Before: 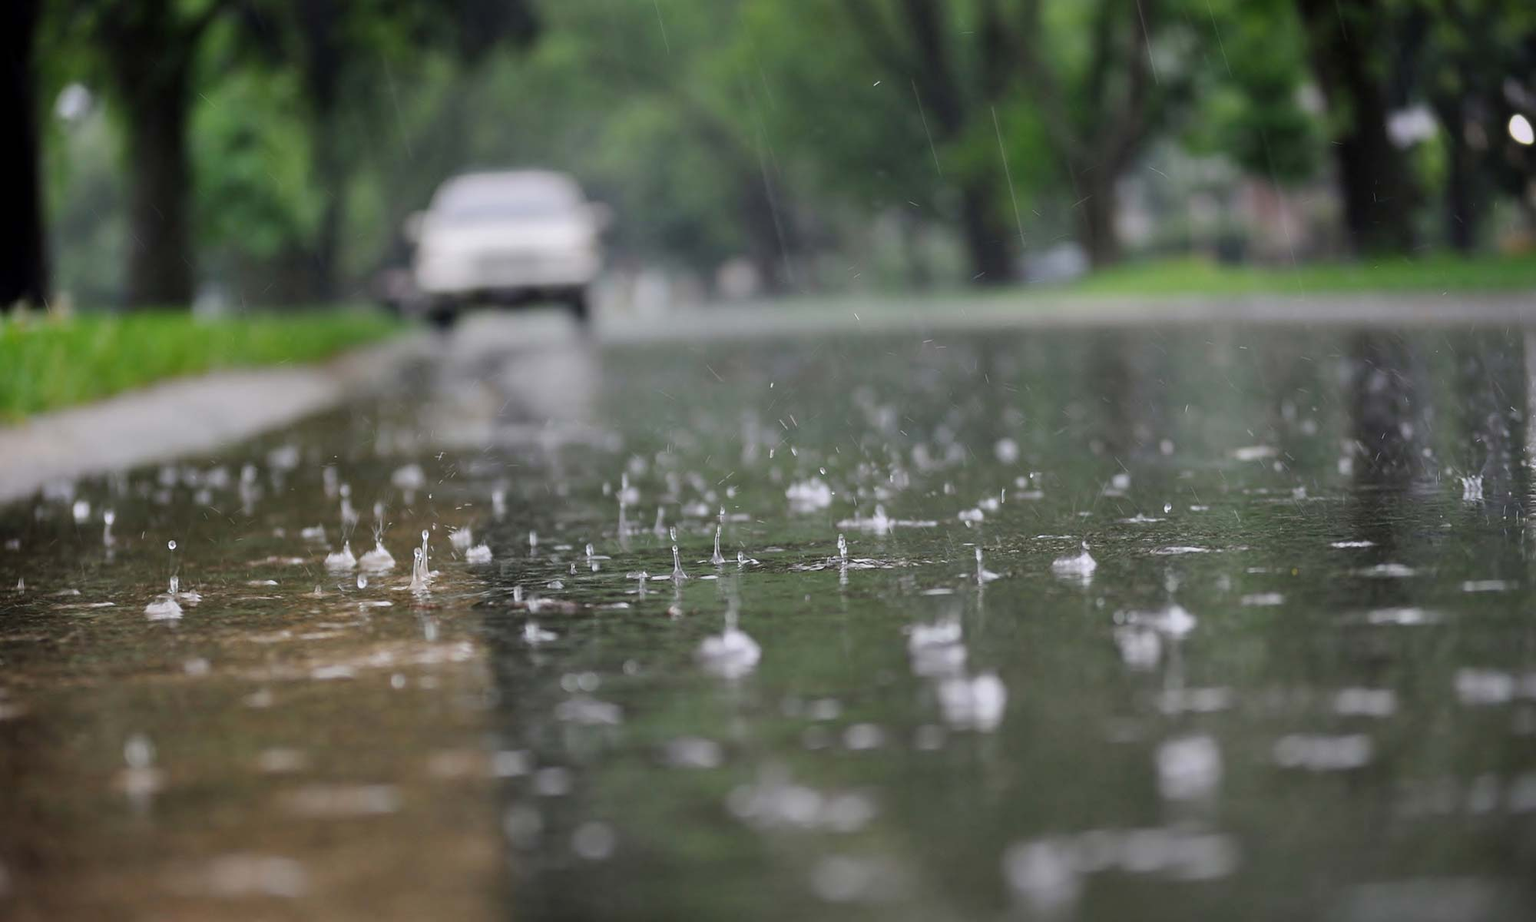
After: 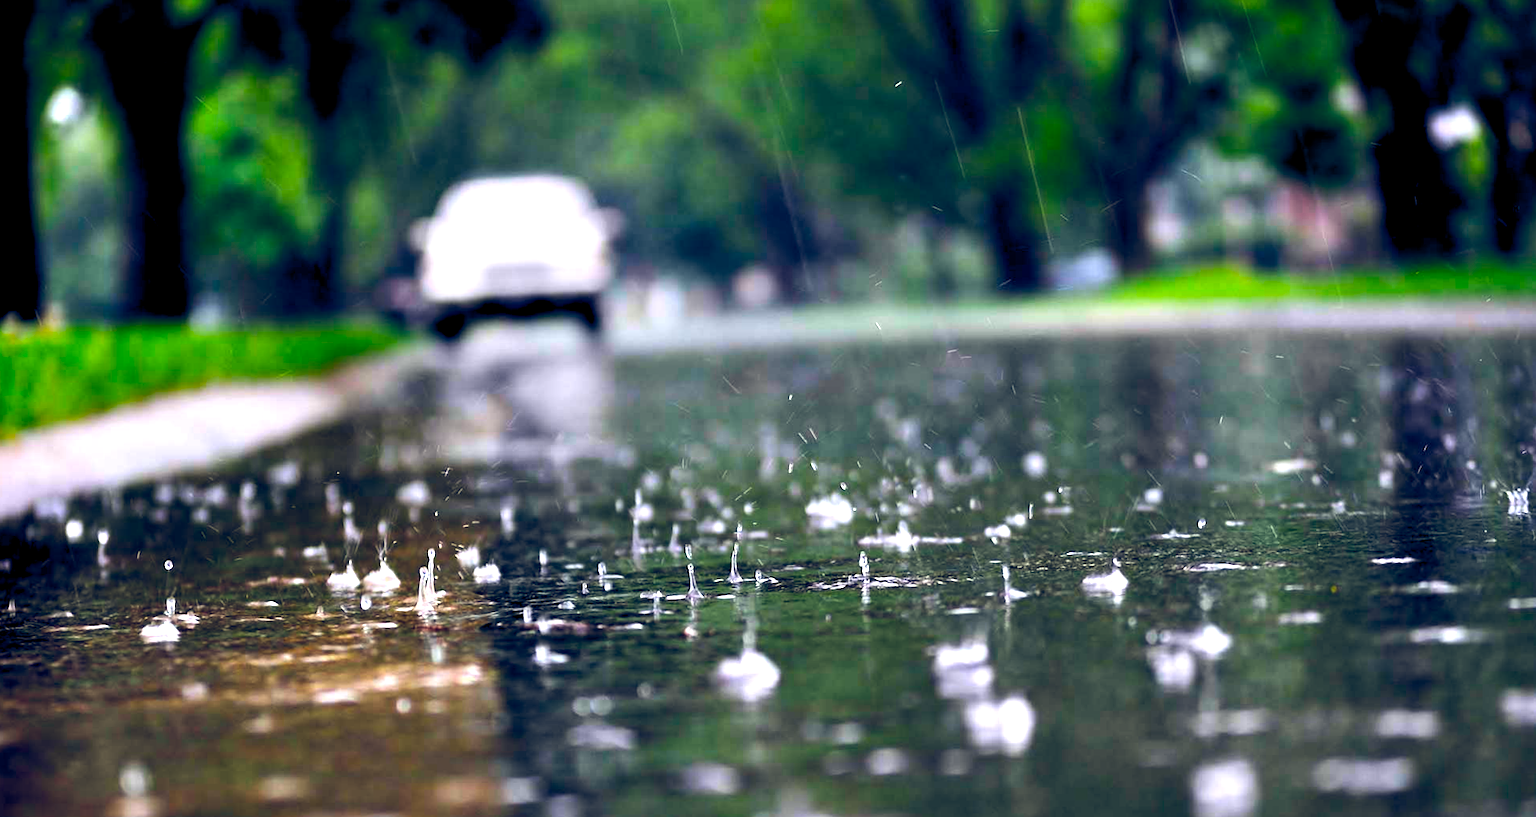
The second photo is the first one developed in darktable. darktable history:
contrast equalizer: octaves 7, y [[0.6 ×6], [0.55 ×6], [0 ×6], [0 ×6], [0 ×6]]
color balance rgb: global offset › luminance -0.272%, global offset › chroma 0.308%, global offset › hue 258.37°, linear chroma grading › shadows -7.905%, linear chroma grading › global chroma 9.843%, perceptual saturation grading › global saturation 19.319%, global vibrance 35.35%, contrast 9.828%
crop and rotate: angle 0.181°, left 0.423%, right 2.71%, bottom 14.097%
tone equalizer: -8 EV -0.447 EV, -7 EV -0.406 EV, -6 EV -0.314 EV, -5 EV -0.184 EV, -3 EV 0.253 EV, -2 EV 0.355 EV, -1 EV 0.378 EV, +0 EV 0.401 EV, edges refinement/feathering 500, mask exposure compensation -1.57 EV, preserve details no
contrast brightness saturation: brightness -0.02, saturation 0.357
